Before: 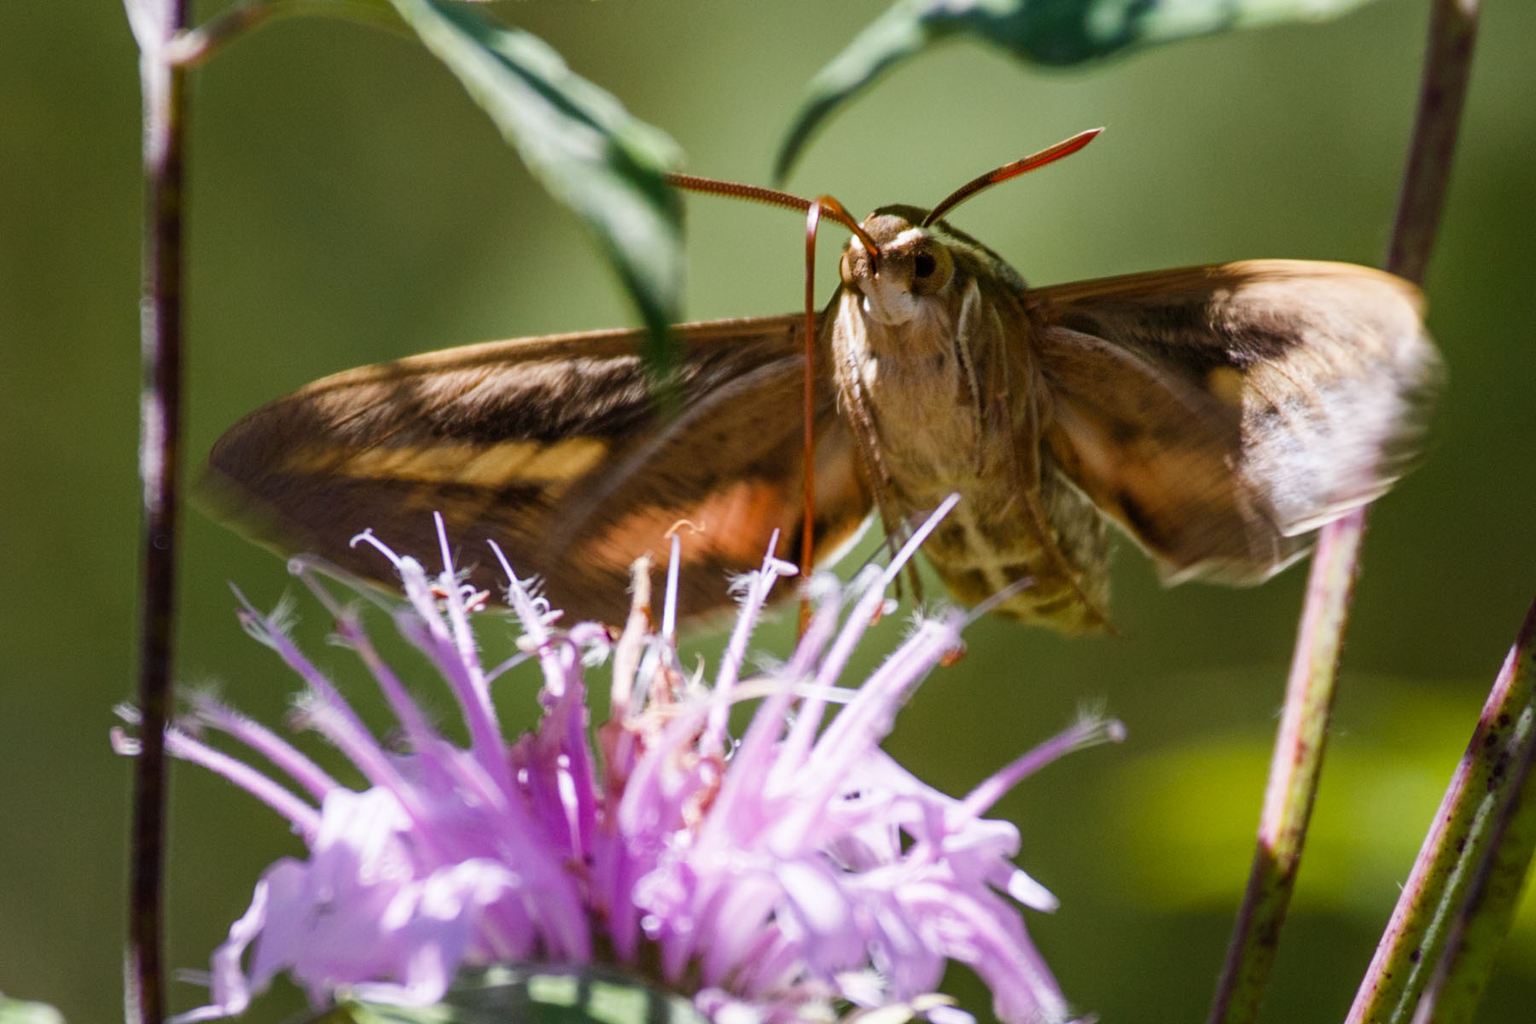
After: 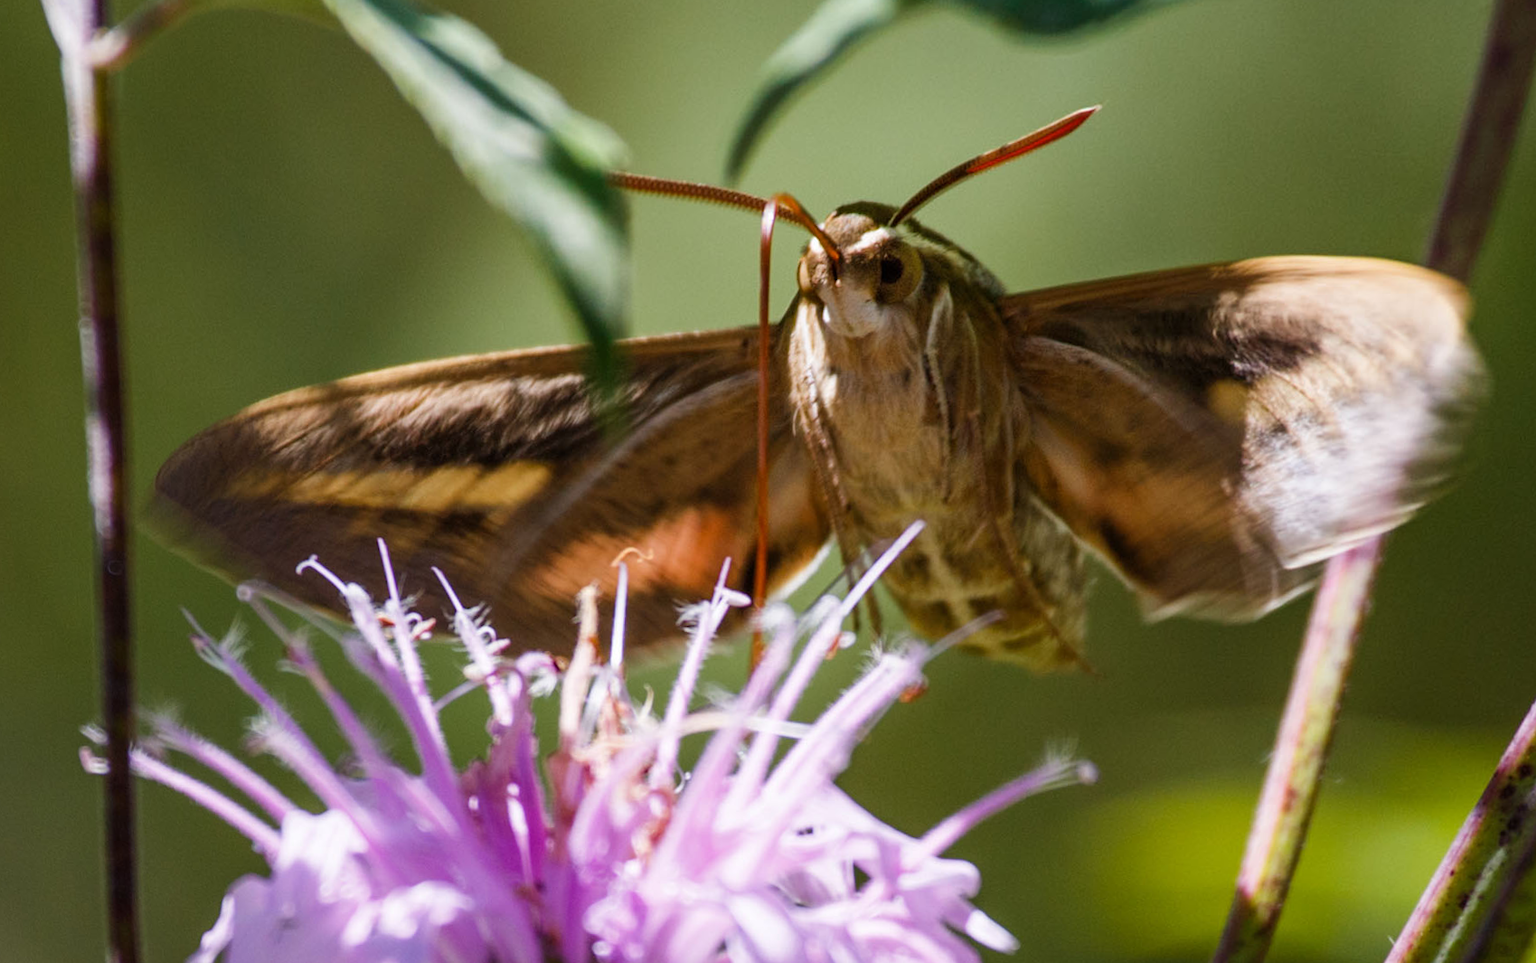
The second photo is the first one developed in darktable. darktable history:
rotate and perspective: rotation 0.062°, lens shift (vertical) 0.115, lens shift (horizontal) -0.133, crop left 0.047, crop right 0.94, crop top 0.061, crop bottom 0.94
crop and rotate: top 0%, bottom 5.097%
